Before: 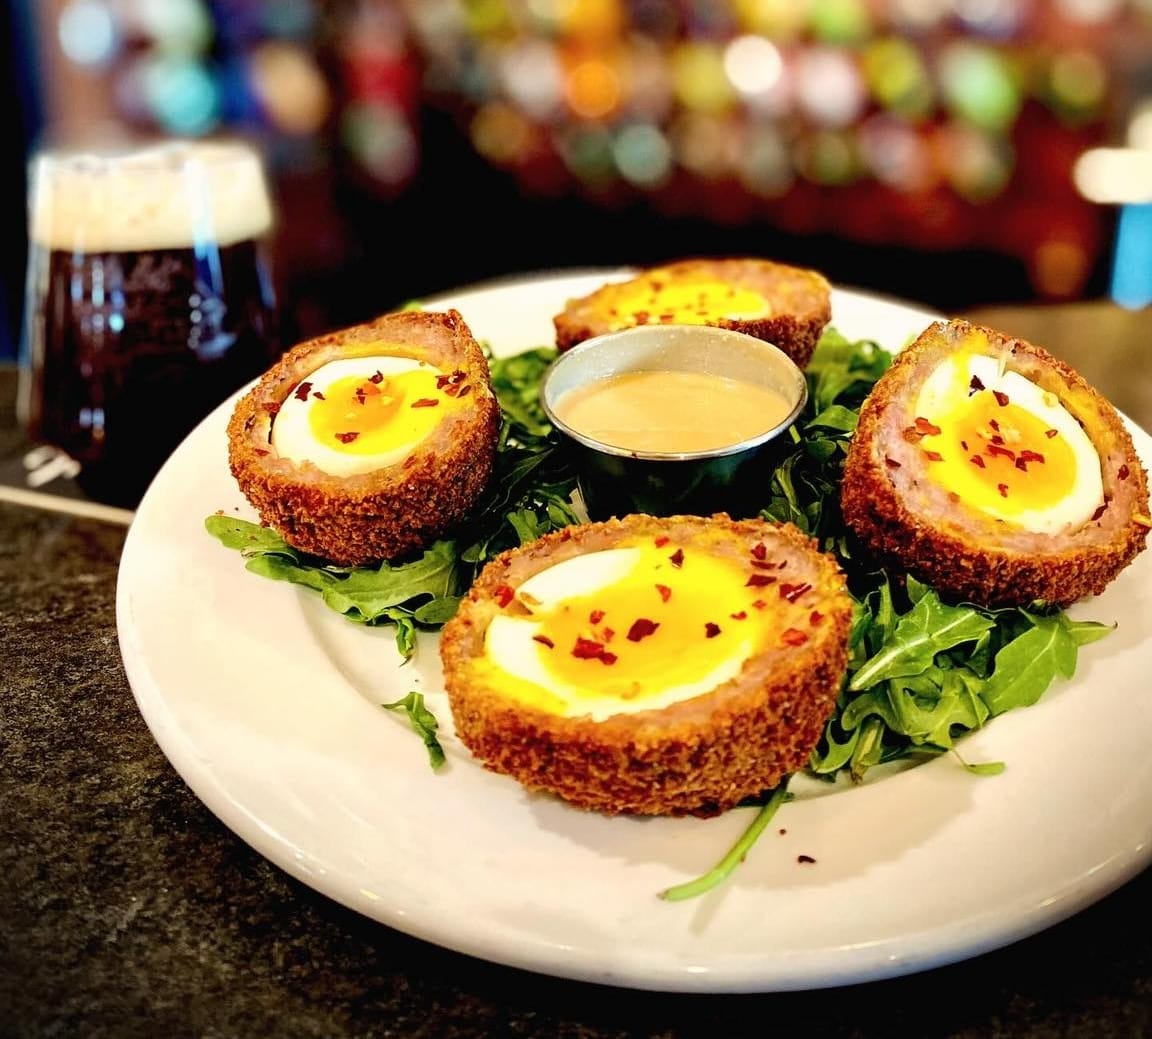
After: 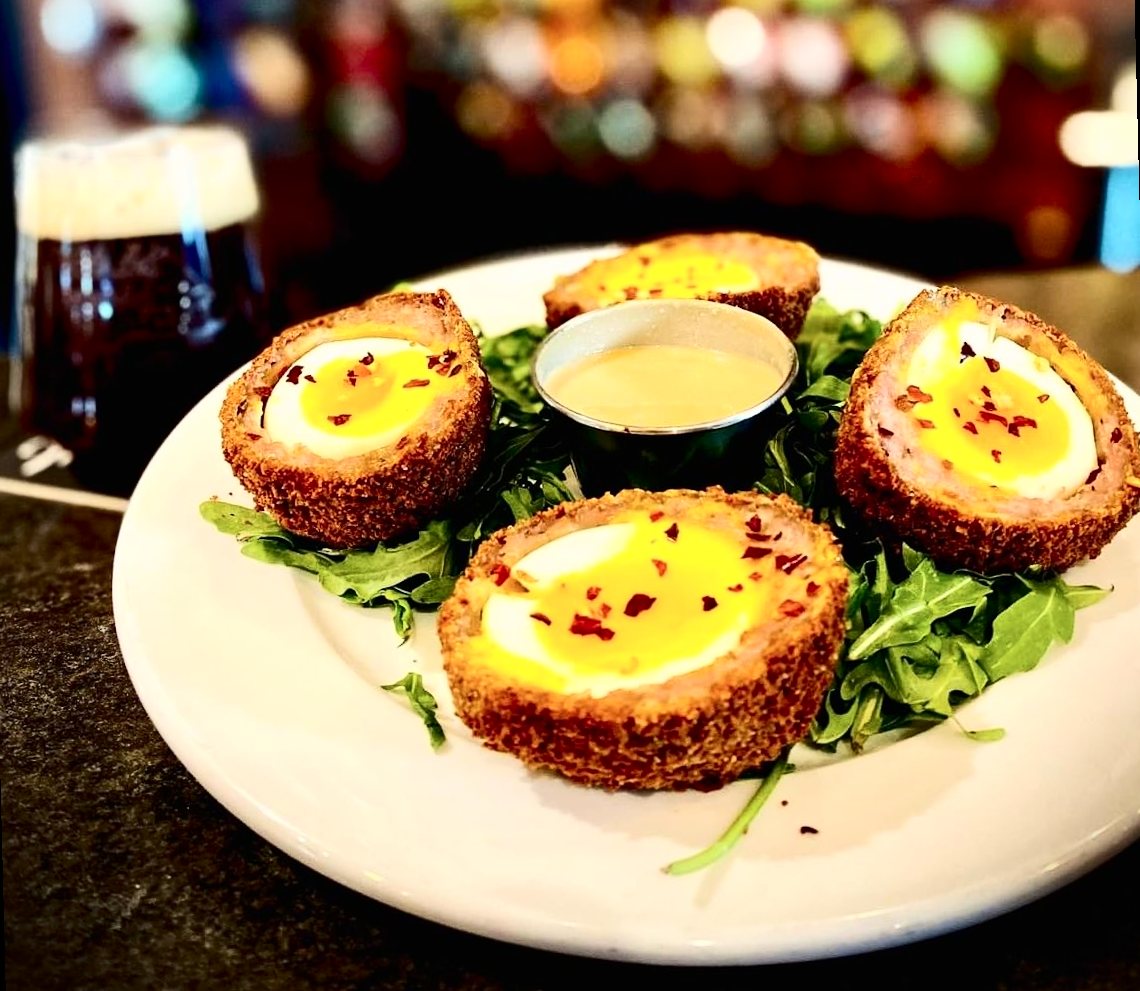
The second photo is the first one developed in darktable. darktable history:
rotate and perspective: rotation -1.42°, crop left 0.016, crop right 0.984, crop top 0.035, crop bottom 0.965
contrast brightness saturation: contrast 0.28
